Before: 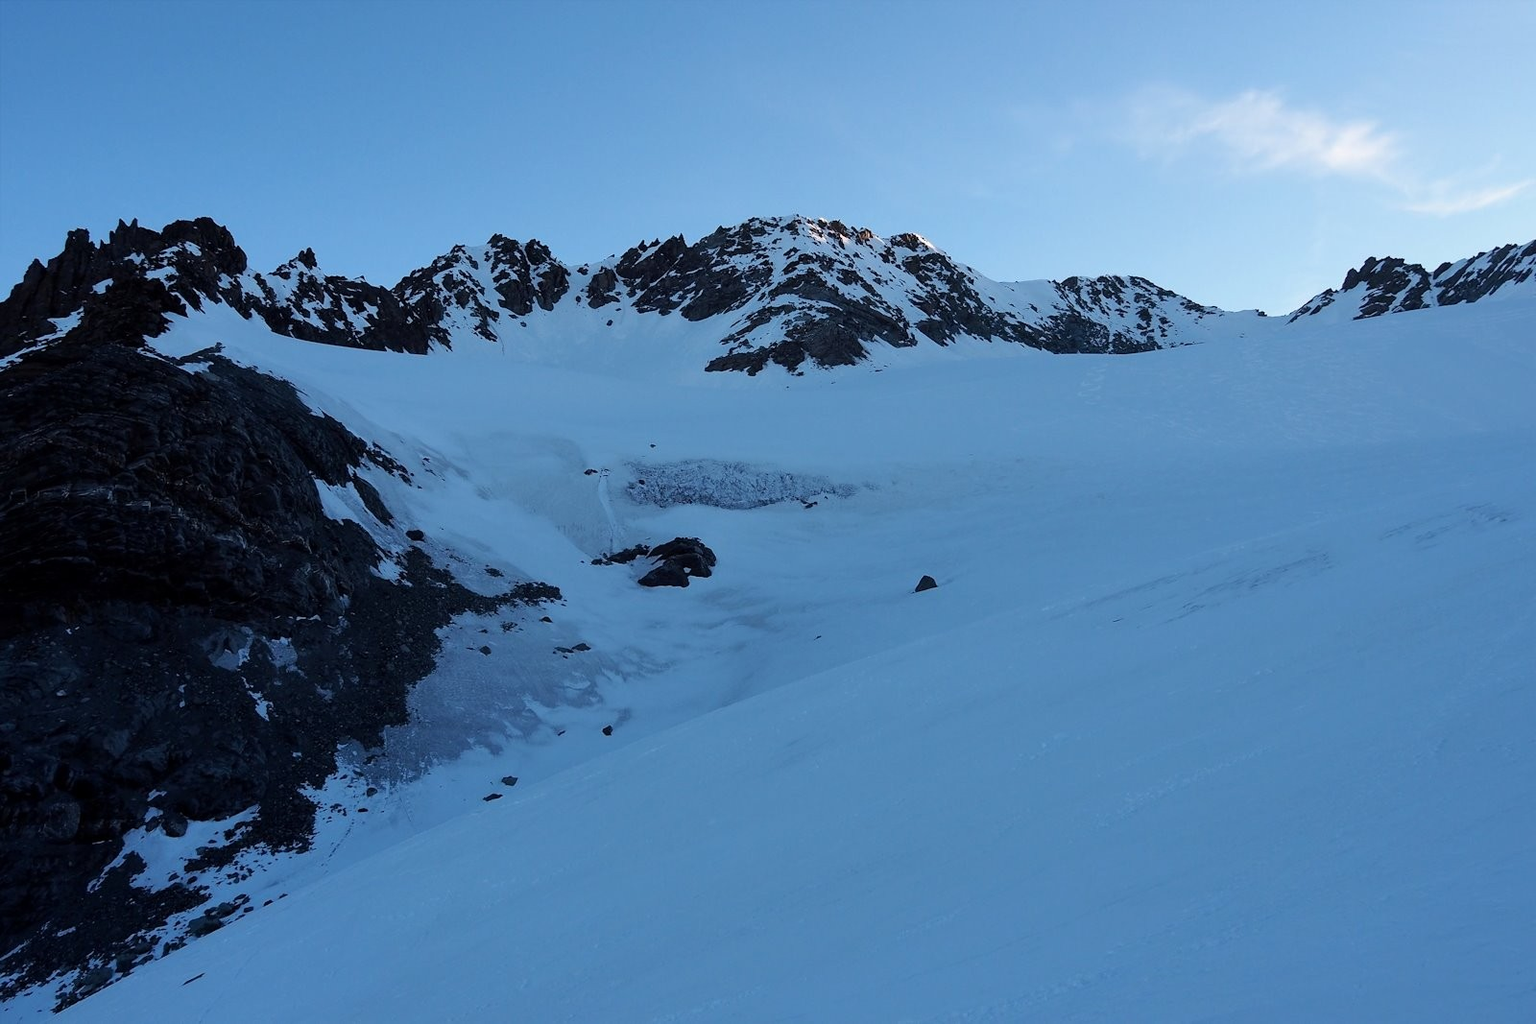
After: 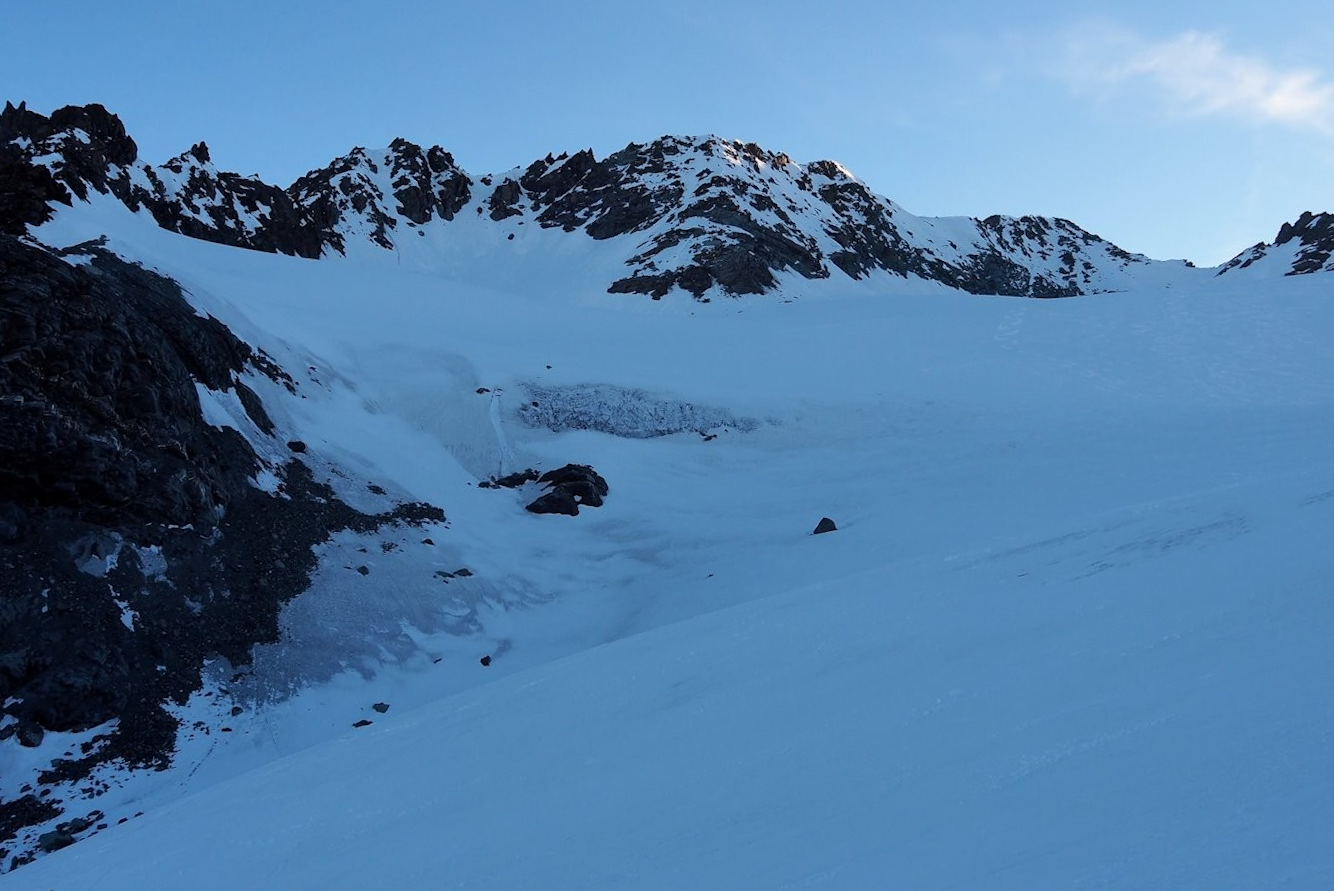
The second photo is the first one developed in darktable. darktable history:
crop and rotate: angle -3.13°, left 5.154%, top 5.2%, right 4.752%, bottom 4.583%
